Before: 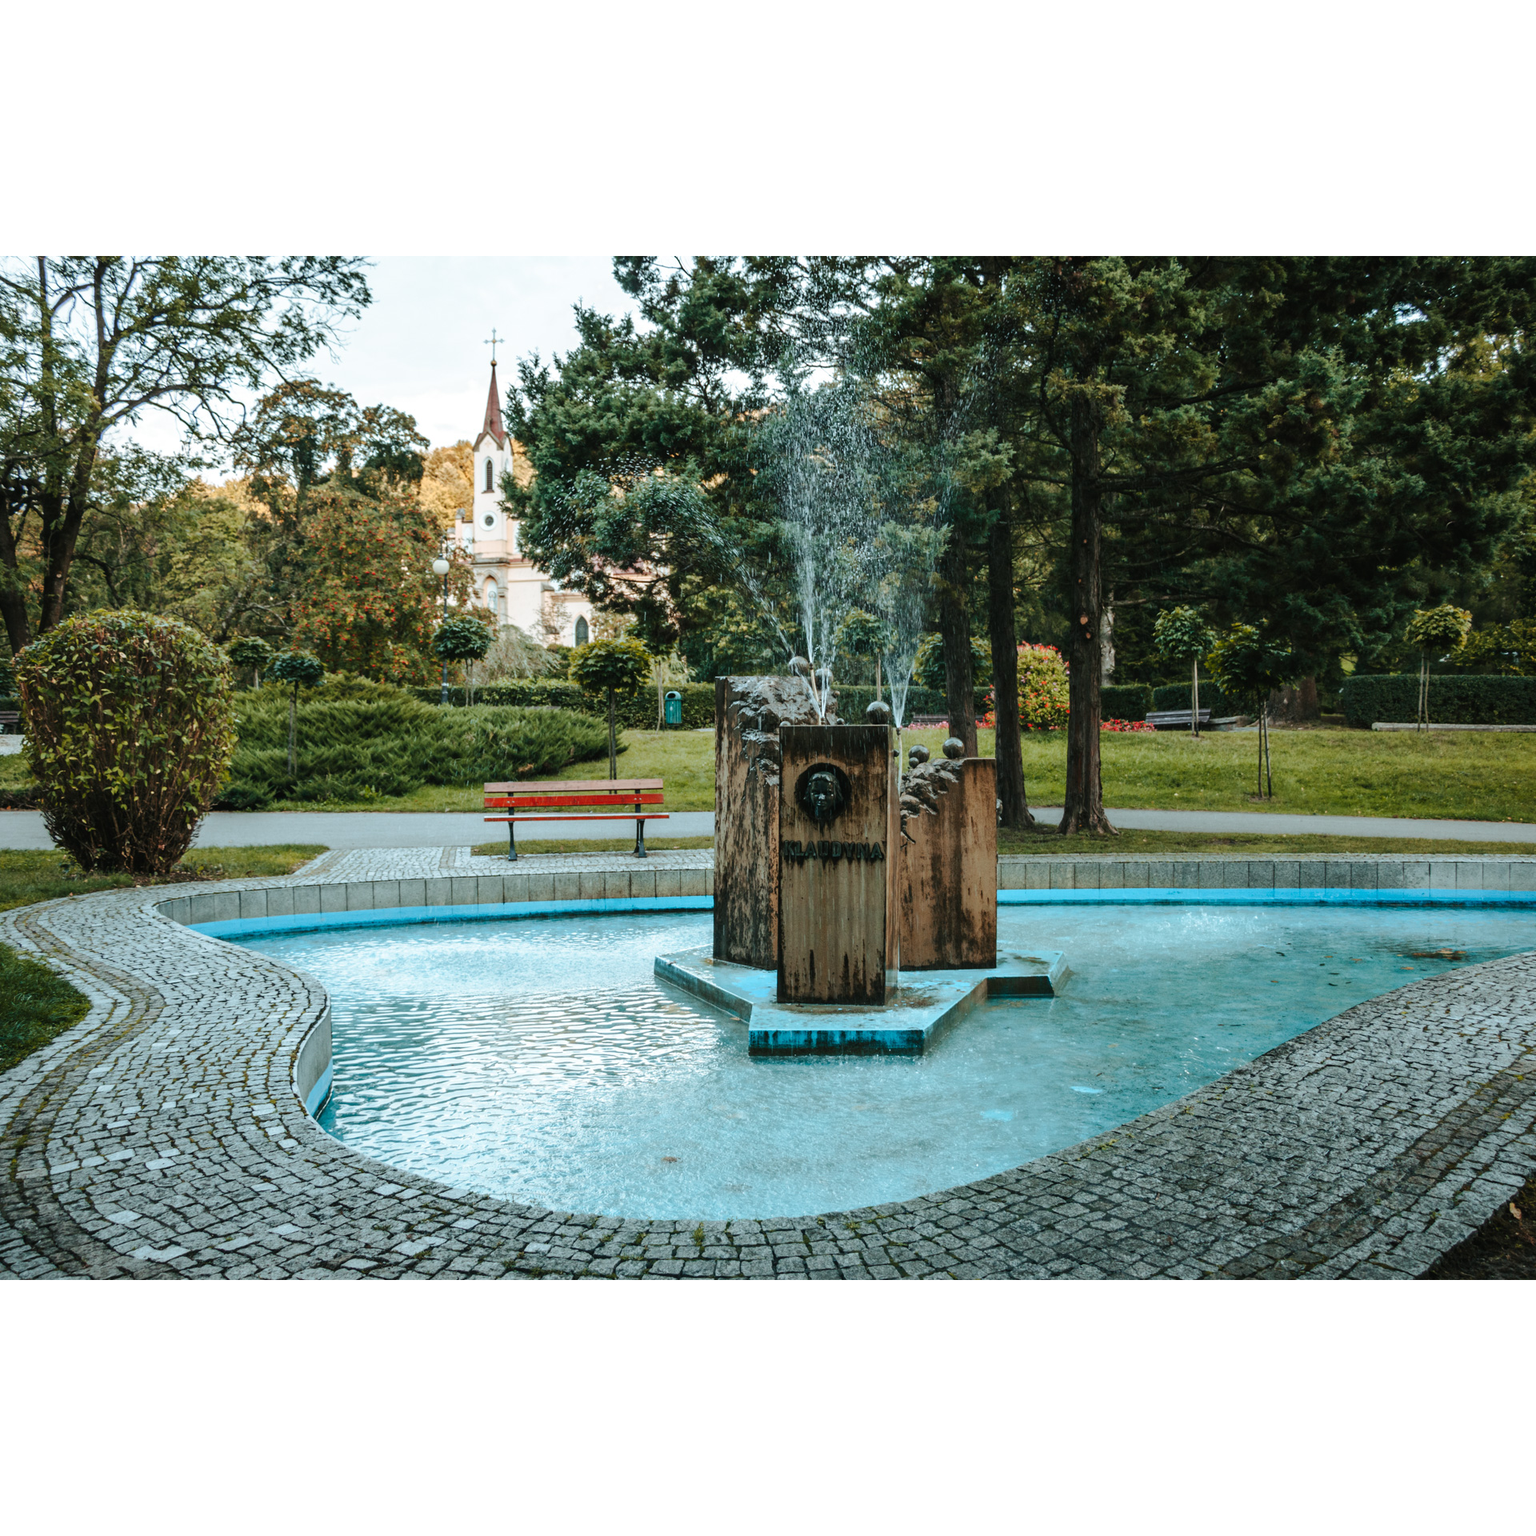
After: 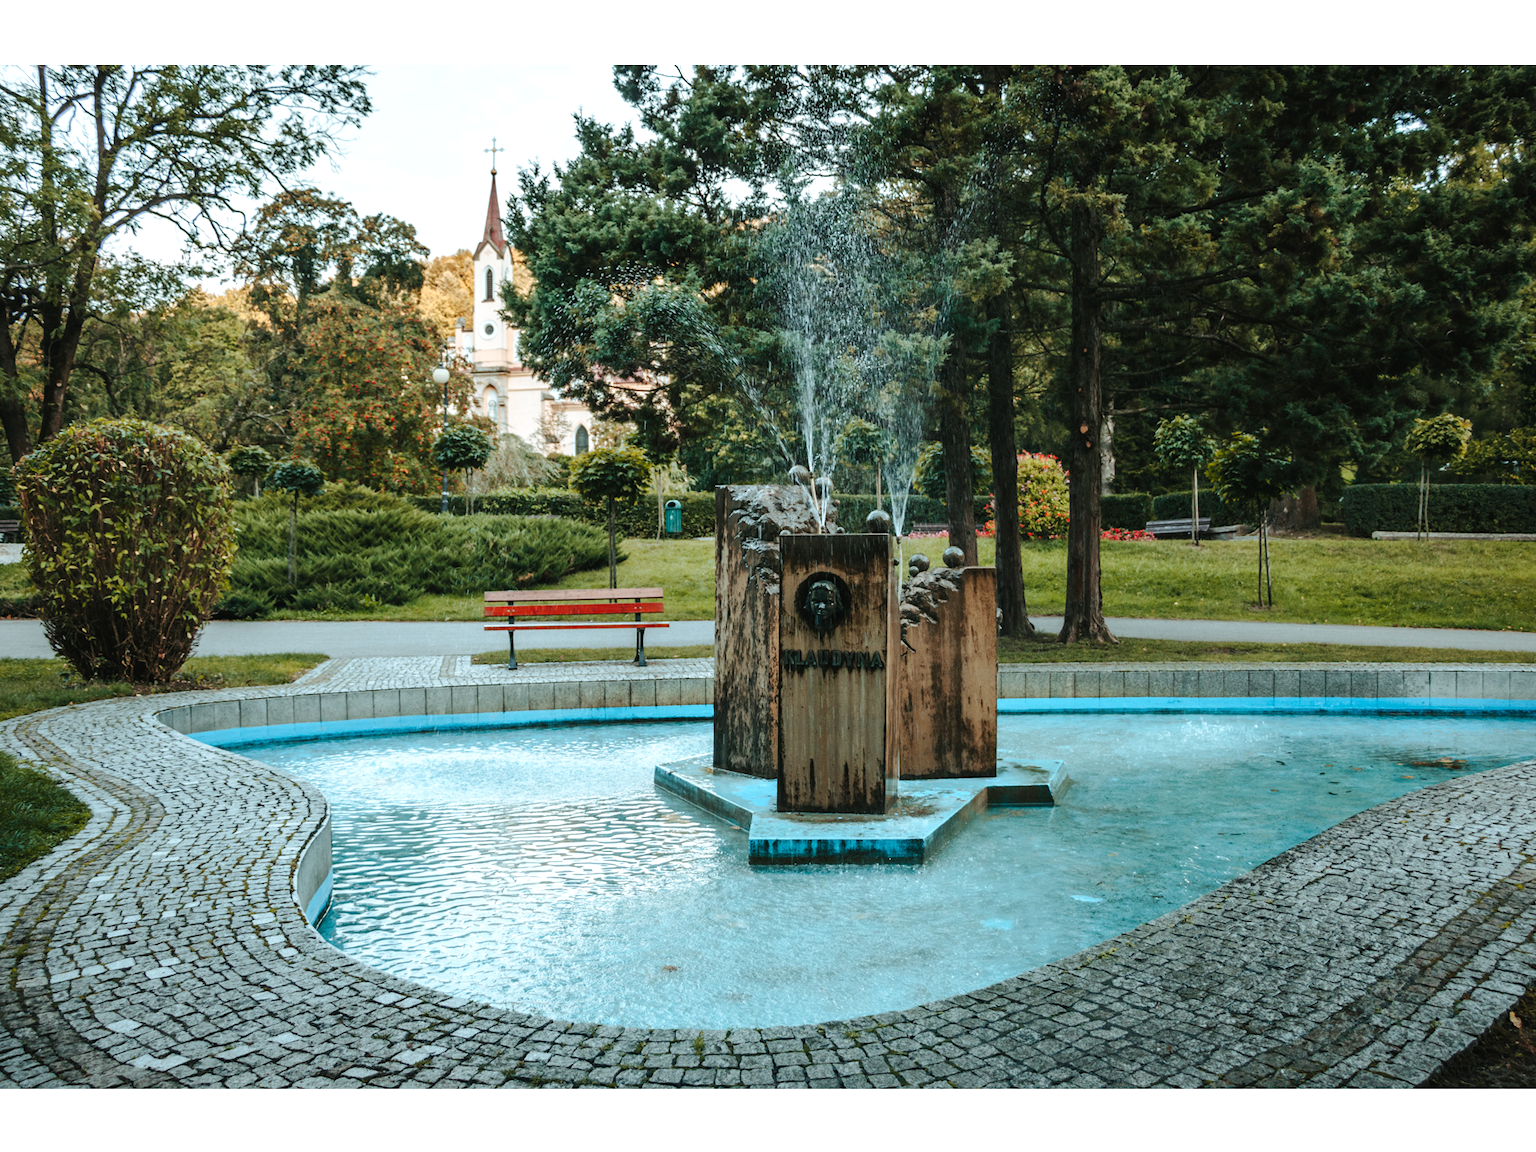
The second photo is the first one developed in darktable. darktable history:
crop and rotate: top 12.464%, bottom 12.488%
exposure: exposure 0.129 EV, compensate exposure bias true, compensate highlight preservation false
